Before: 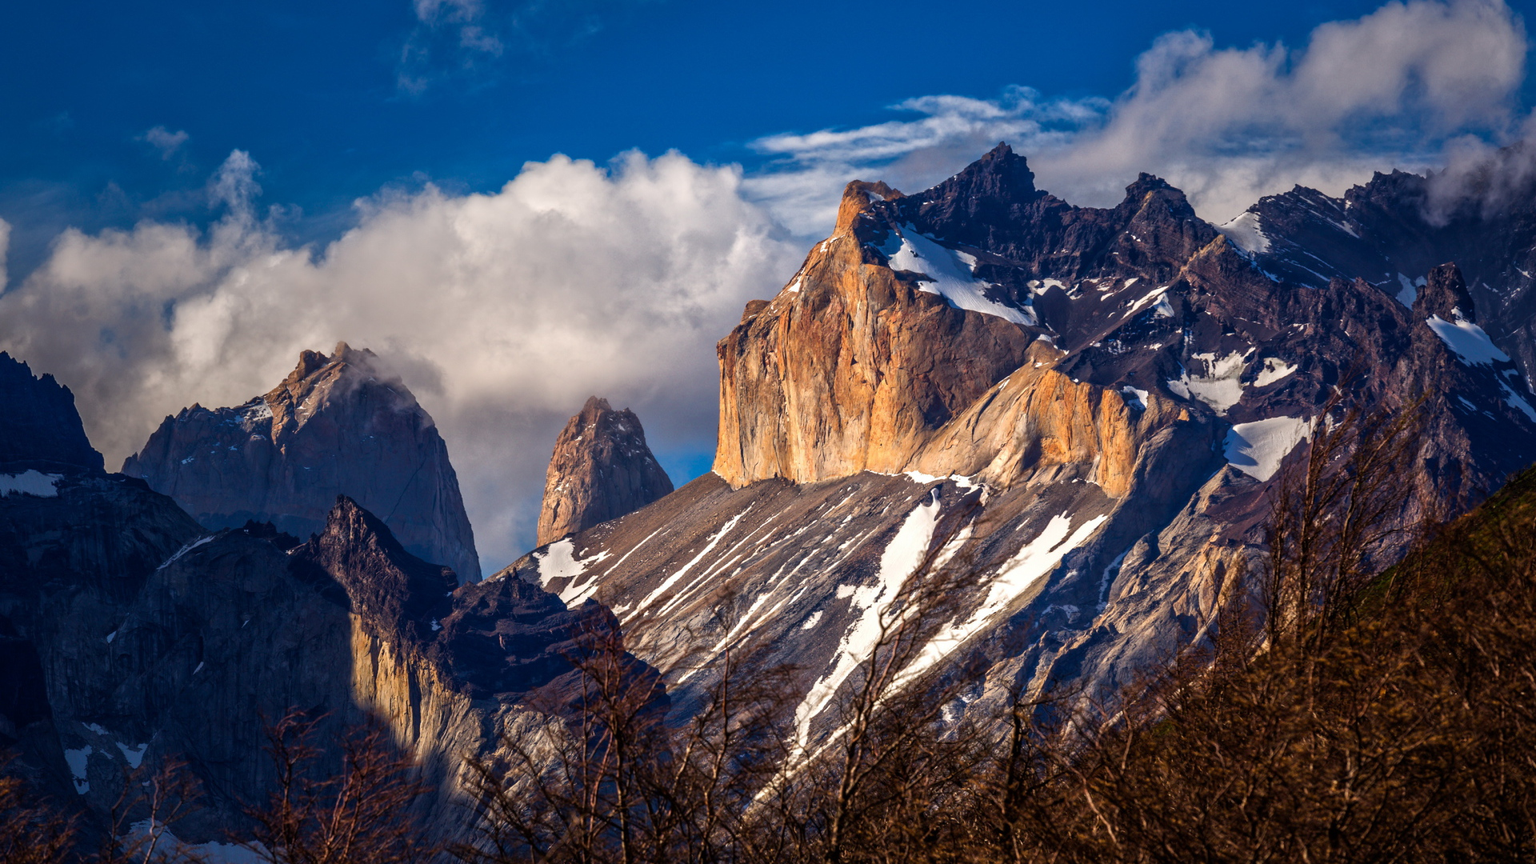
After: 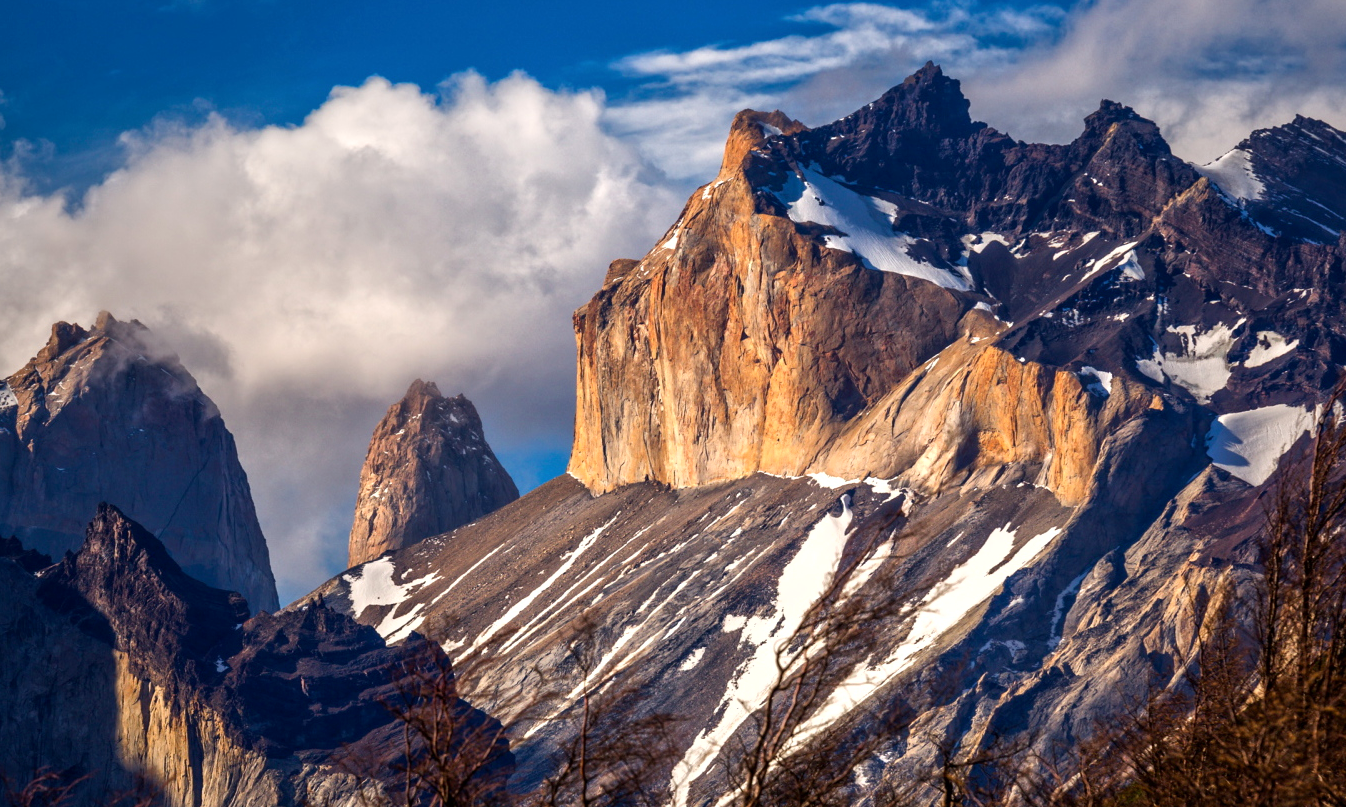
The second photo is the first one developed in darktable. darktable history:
crop and rotate: left 16.865%, top 10.808%, right 13%, bottom 14.446%
exposure: black level correction 0.001, exposure 0.138 EV, compensate highlight preservation false
shadows and highlights: shadows -10.42, white point adjustment 1.64, highlights 11.75
